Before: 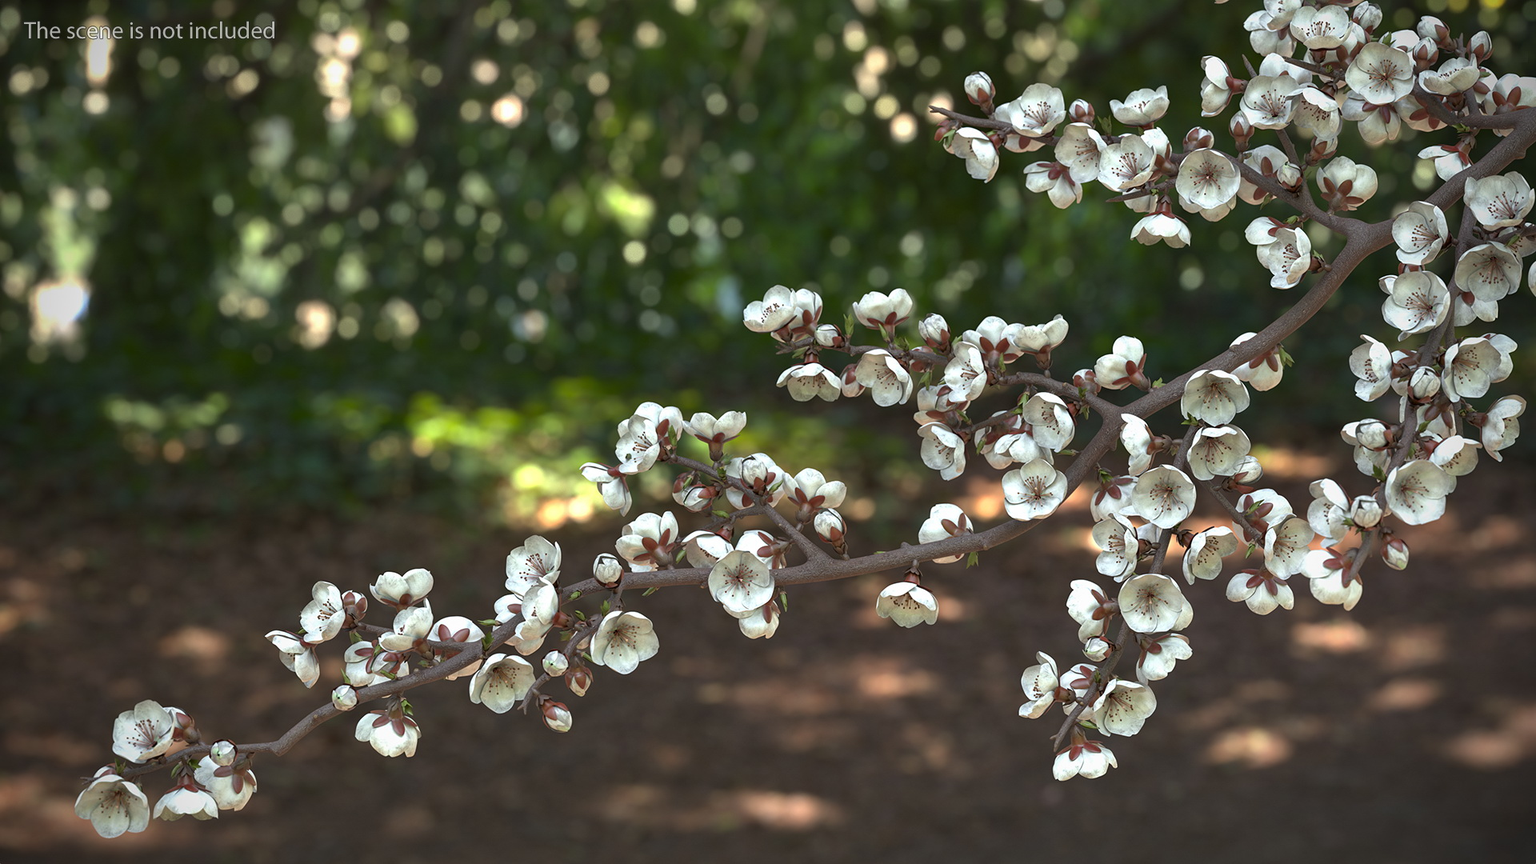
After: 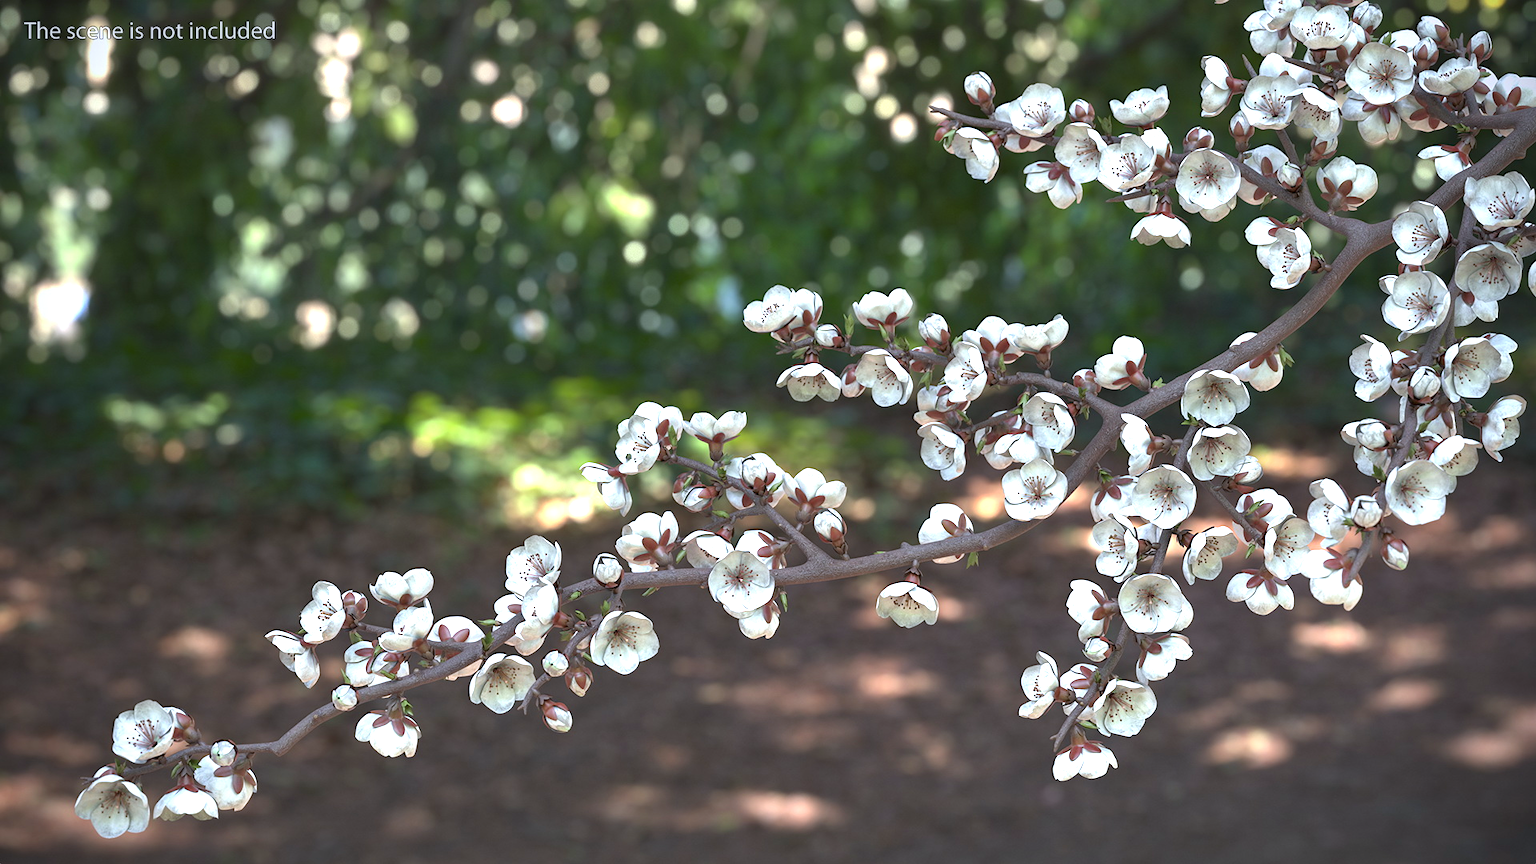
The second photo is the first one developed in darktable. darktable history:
exposure: black level correction 0, exposure 0.702 EV, compensate exposure bias true, compensate highlight preservation false
color calibration: illuminant as shot in camera, x 0.365, y 0.379, temperature 4429.58 K, gamut compression 1.75
